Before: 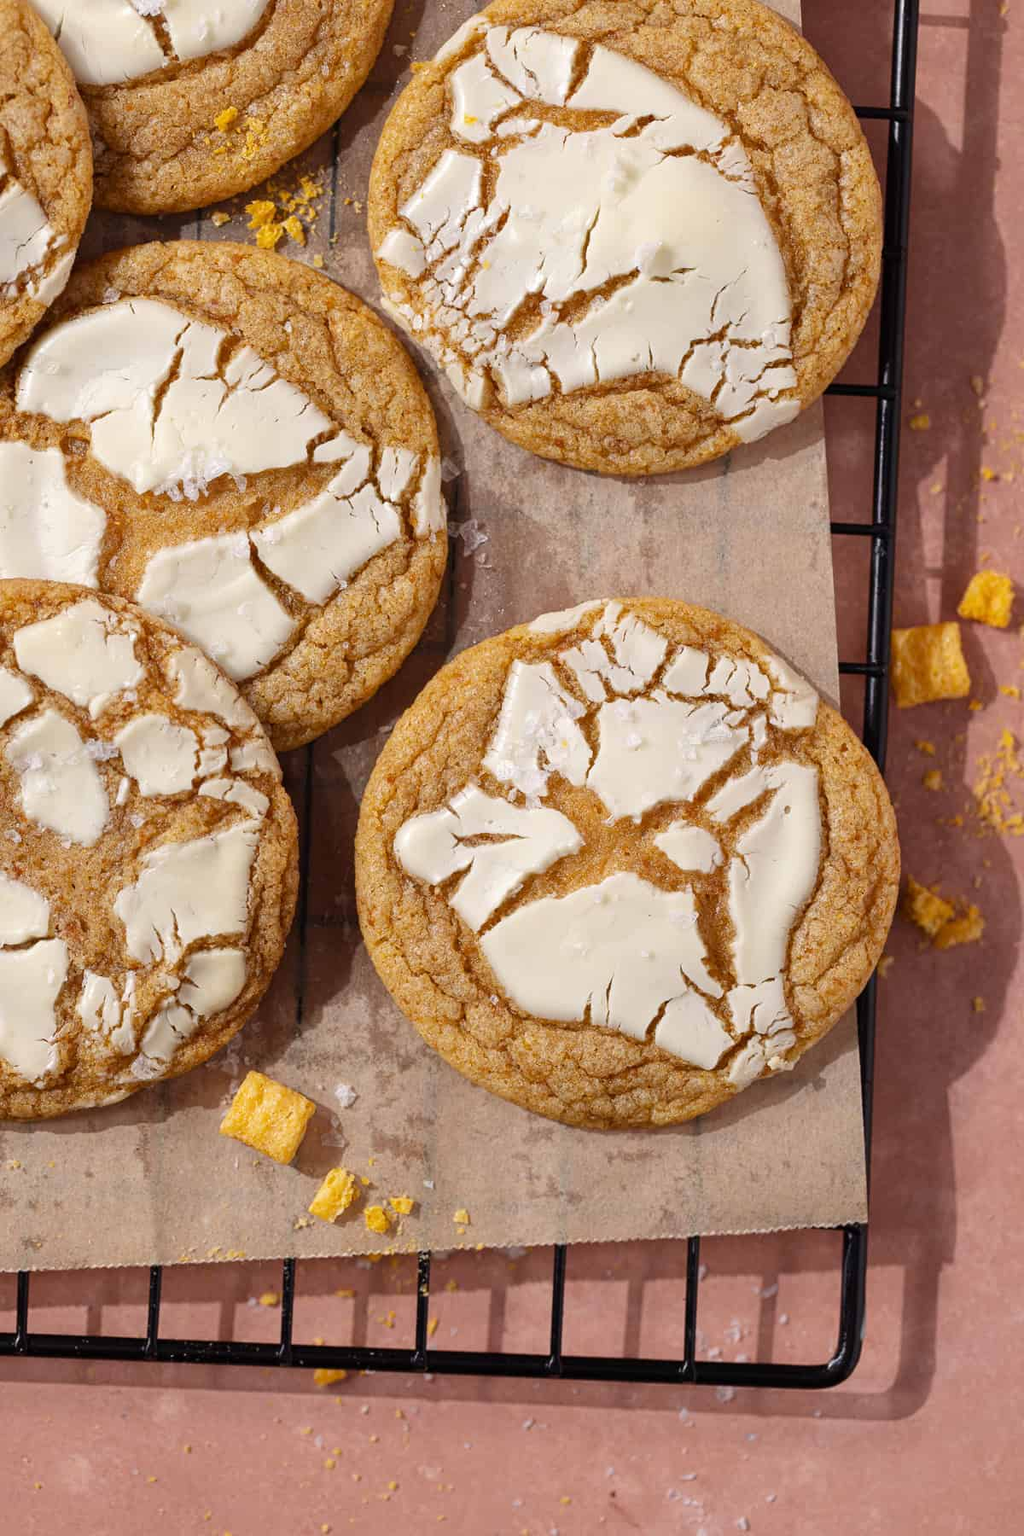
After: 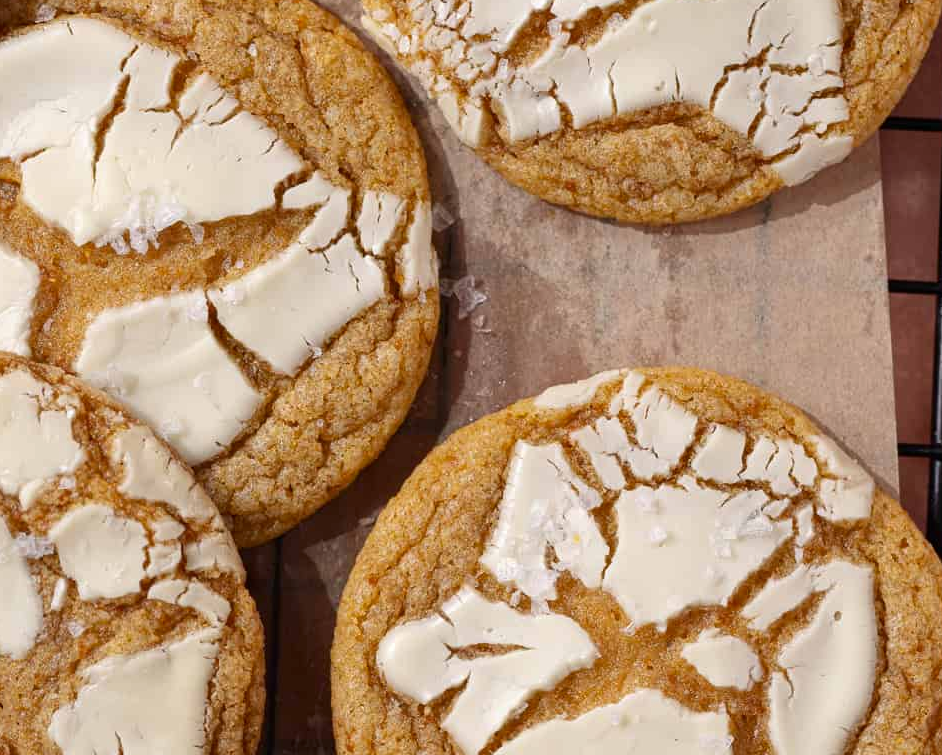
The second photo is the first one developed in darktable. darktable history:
crop: left 7.129%, top 18.515%, right 14.305%, bottom 39.495%
contrast brightness saturation: contrast 0.026, brightness -0.042
